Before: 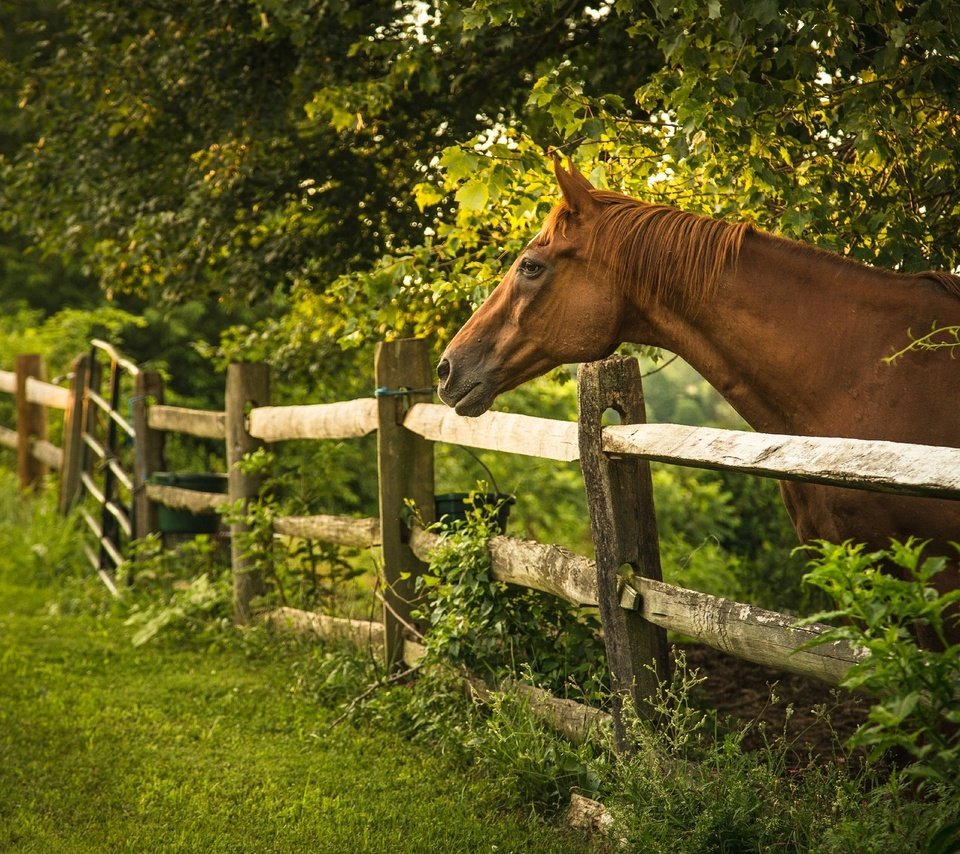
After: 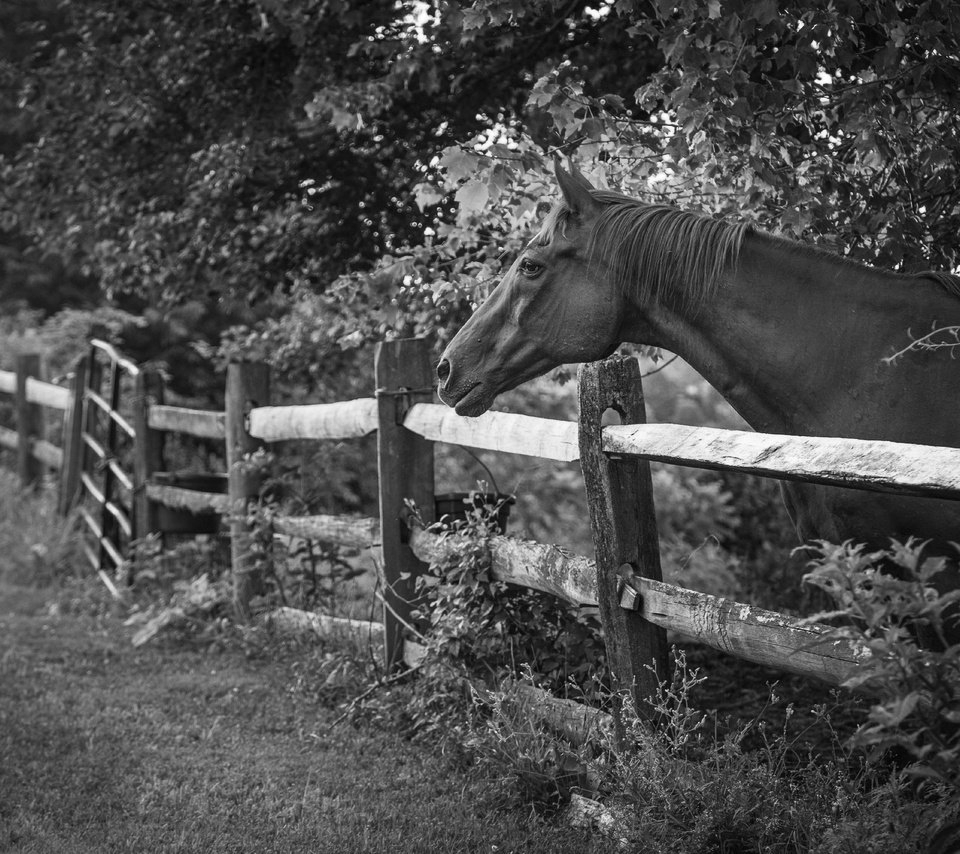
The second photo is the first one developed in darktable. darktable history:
color calibration: output gray [0.22, 0.42, 0.37, 0], illuminant custom, x 0.371, y 0.381, temperature 4283.49 K
